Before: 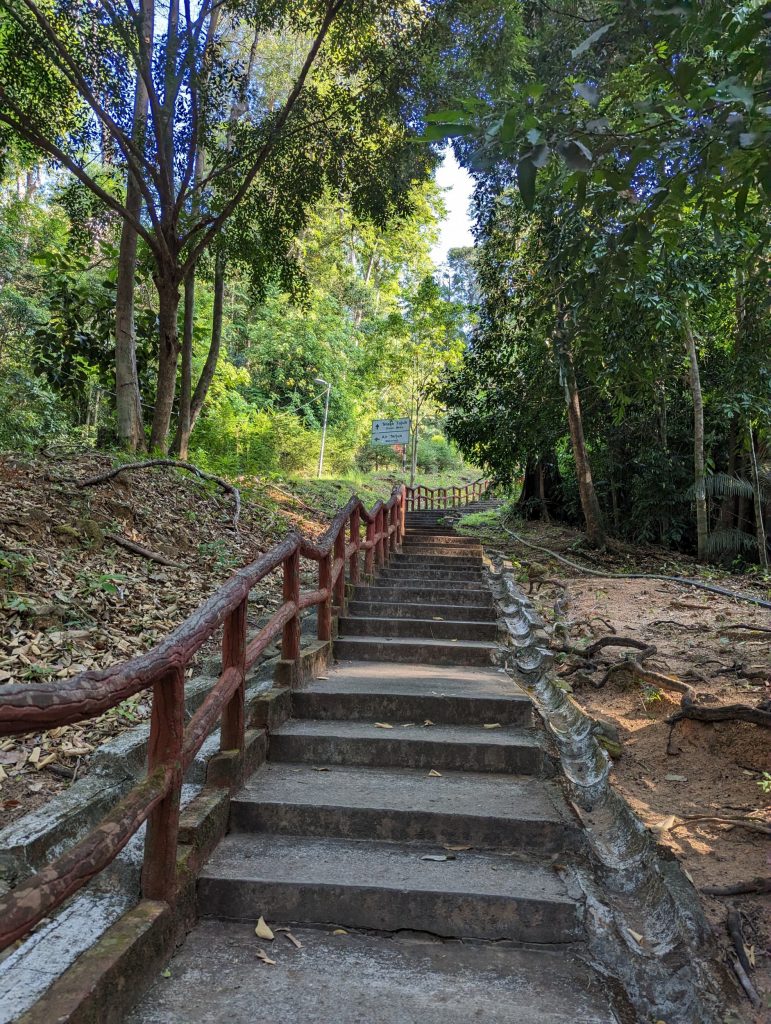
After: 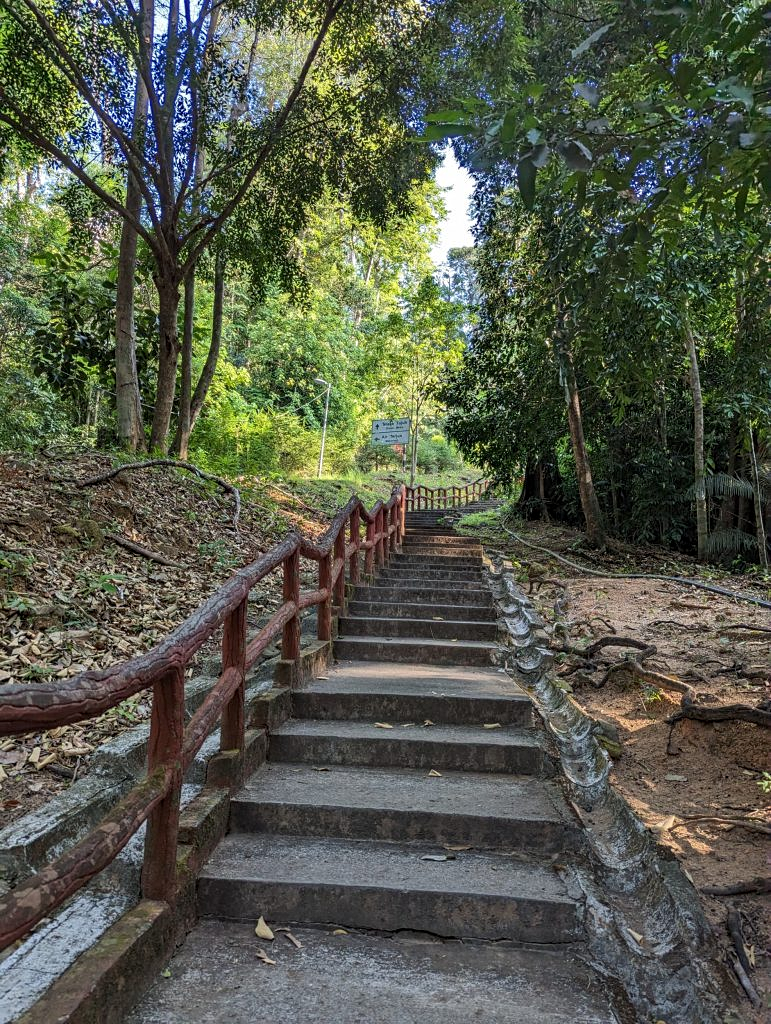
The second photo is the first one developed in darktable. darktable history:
contrast equalizer: y [[0.5, 0.5, 0.5, 0.512, 0.552, 0.62], [0.5 ×6], [0.5 ×4, 0.504, 0.553], [0 ×6], [0 ×6]]
